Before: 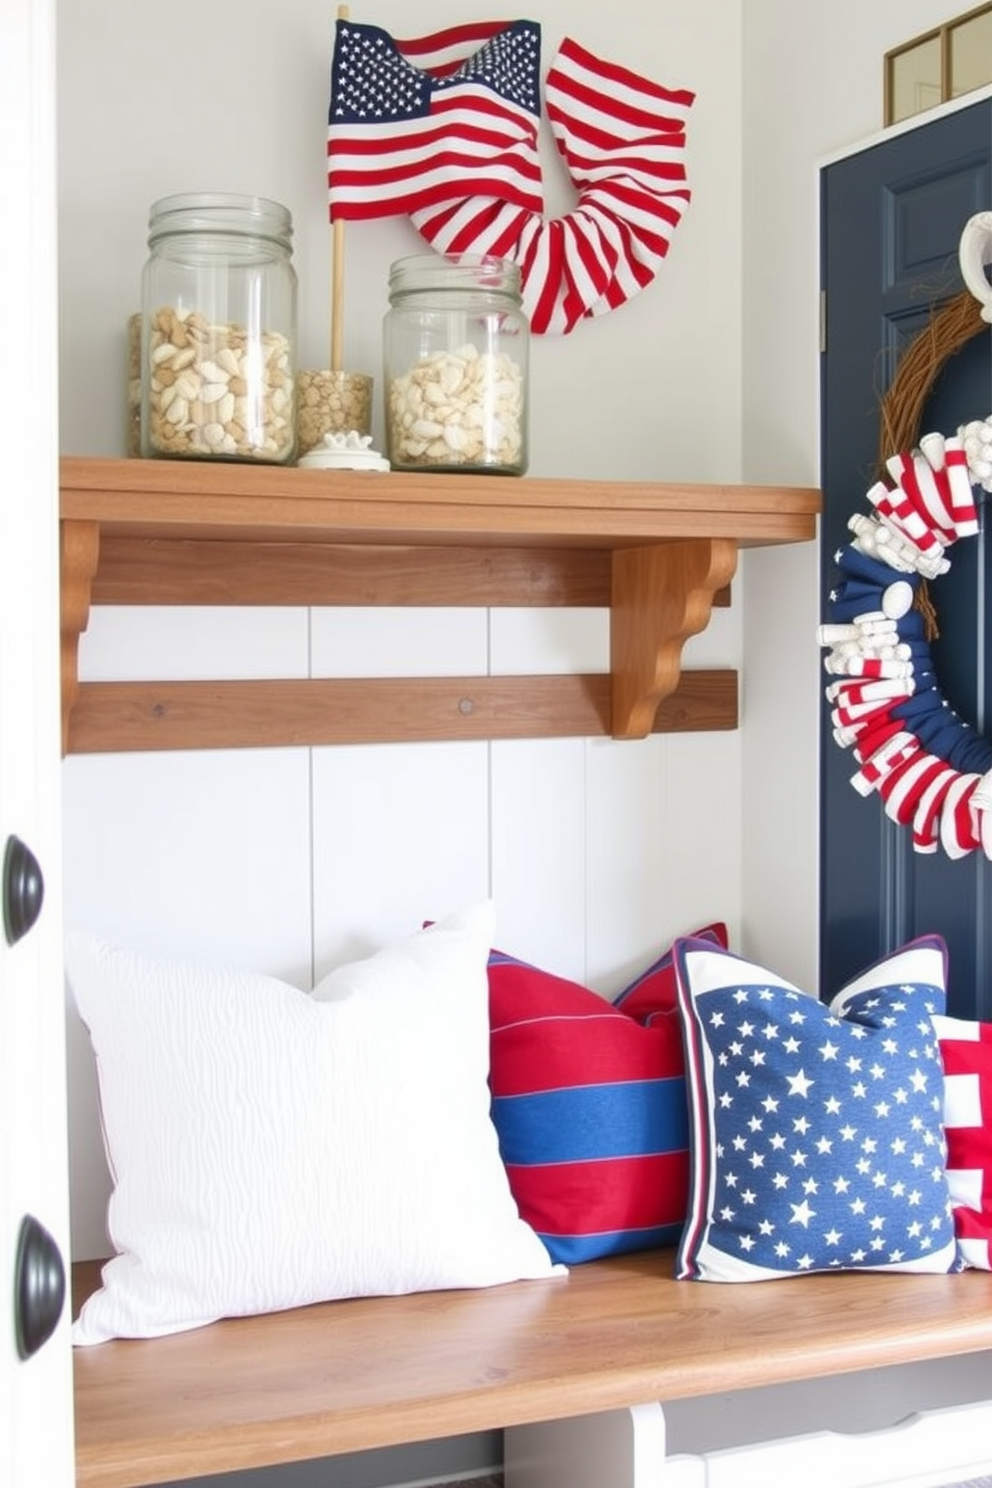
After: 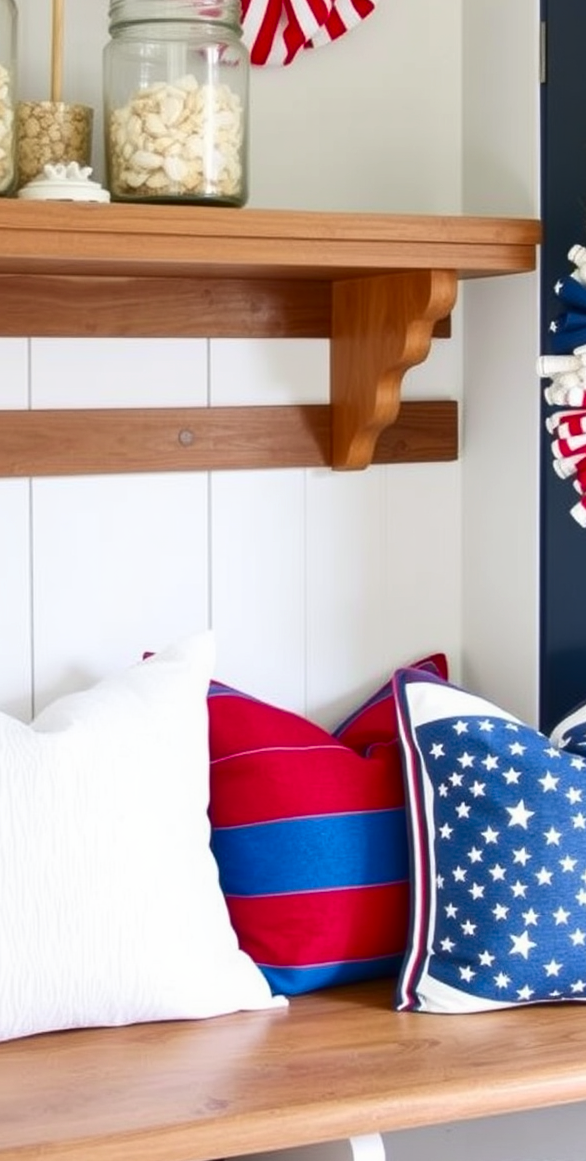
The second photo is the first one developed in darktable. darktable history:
contrast brightness saturation: contrast 0.124, brightness -0.115, saturation 0.201
crop and rotate: left 28.284%, top 18.114%, right 12.633%, bottom 3.852%
